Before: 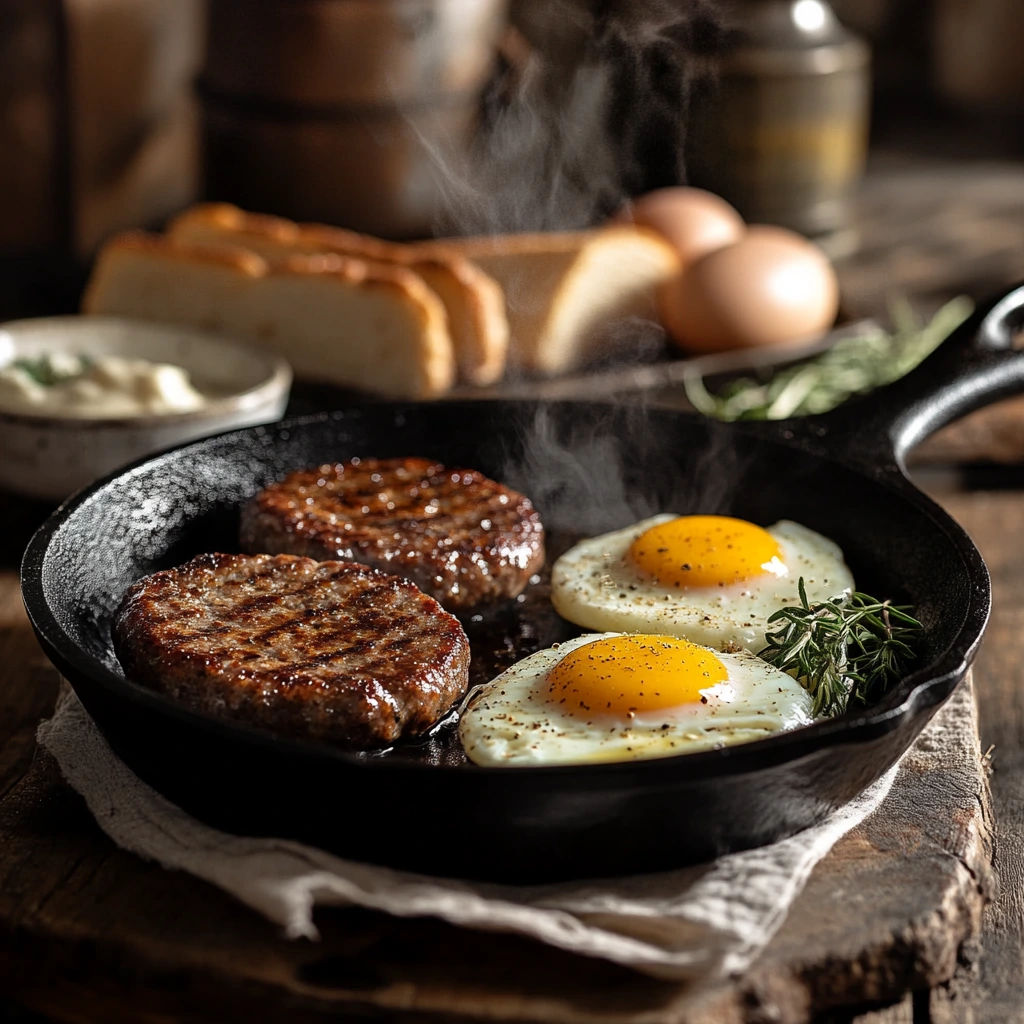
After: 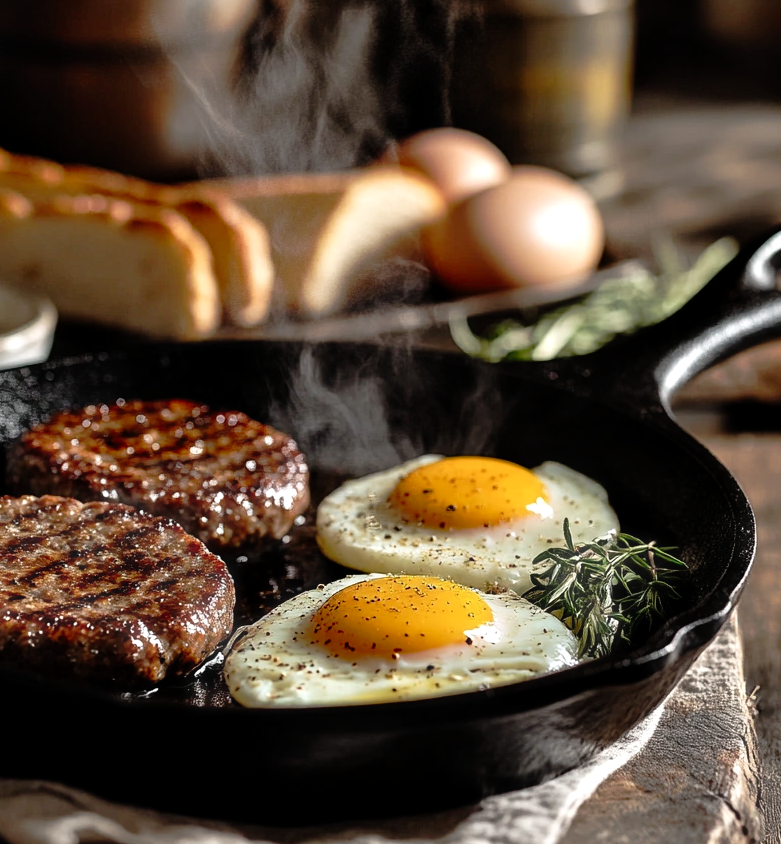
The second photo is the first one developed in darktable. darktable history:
crop: left 22.95%, top 5.827%, bottom 11.658%
haze removal: strength -0.107, adaptive false
contrast equalizer: octaves 7, y [[0.627 ×6], [0.563 ×6], [0 ×6], [0 ×6], [0 ×6]], mix 0.27
tone curve: curves: ch0 [(0, 0) (0.126, 0.061) (0.362, 0.382) (0.498, 0.498) (0.706, 0.712) (1, 1)]; ch1 [(0, 0) (0.5, 0.497) (0.55, 0.578) (1, 1)]; ch2 [(0, 0) (0.44, 0.424) (0.489, 0.486) (0.537, 0.538) (1, 1)], preserve colors none
